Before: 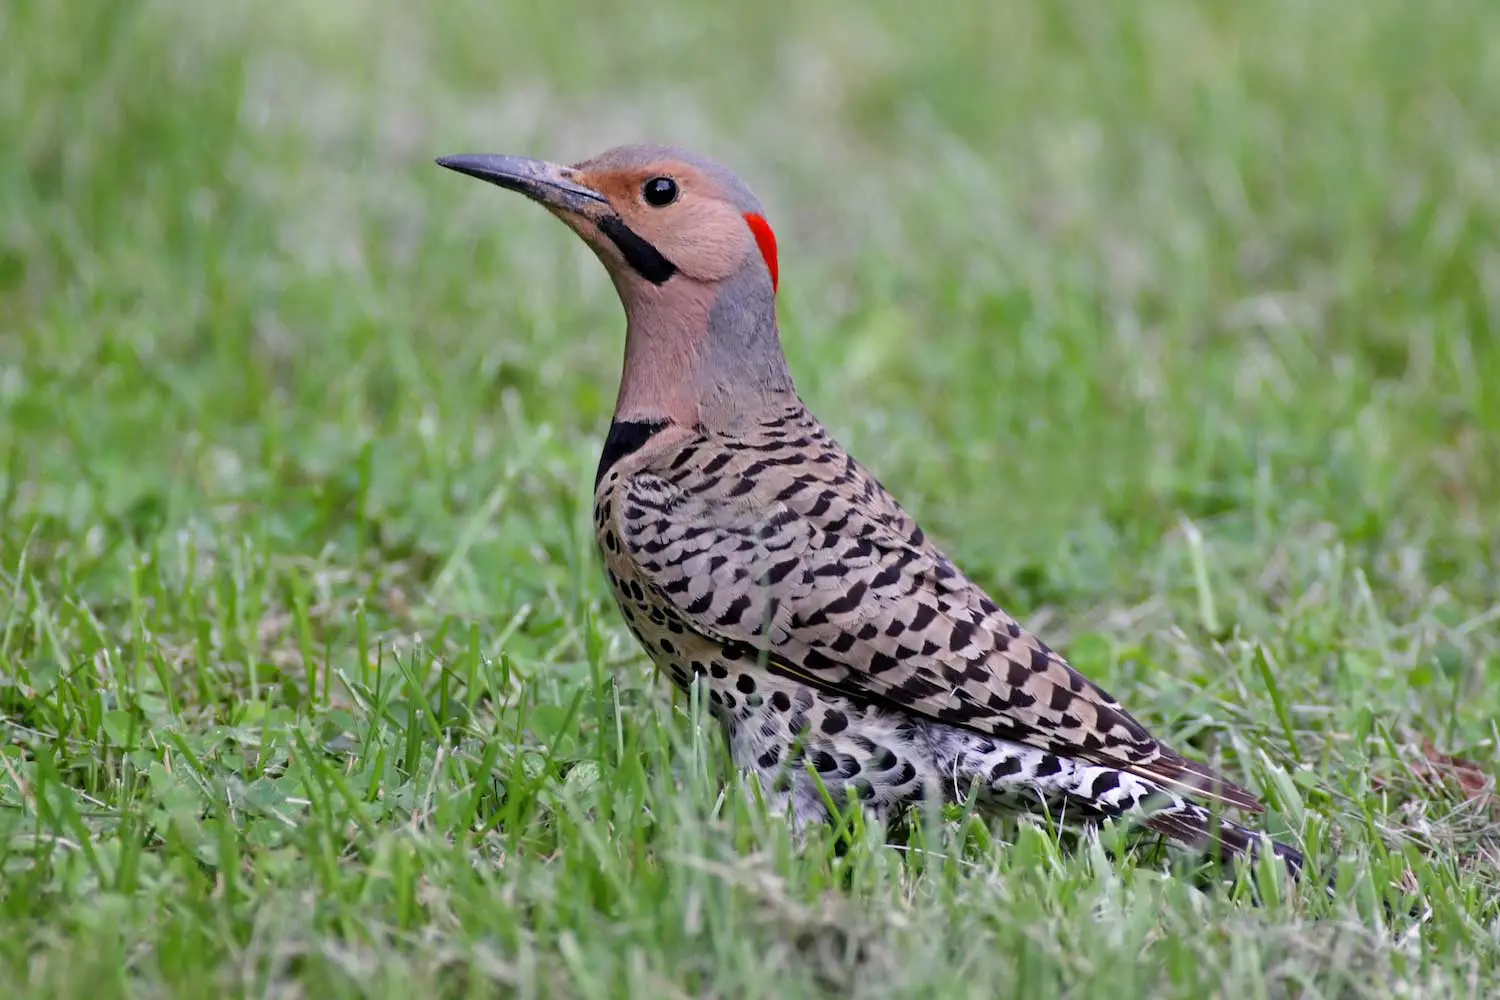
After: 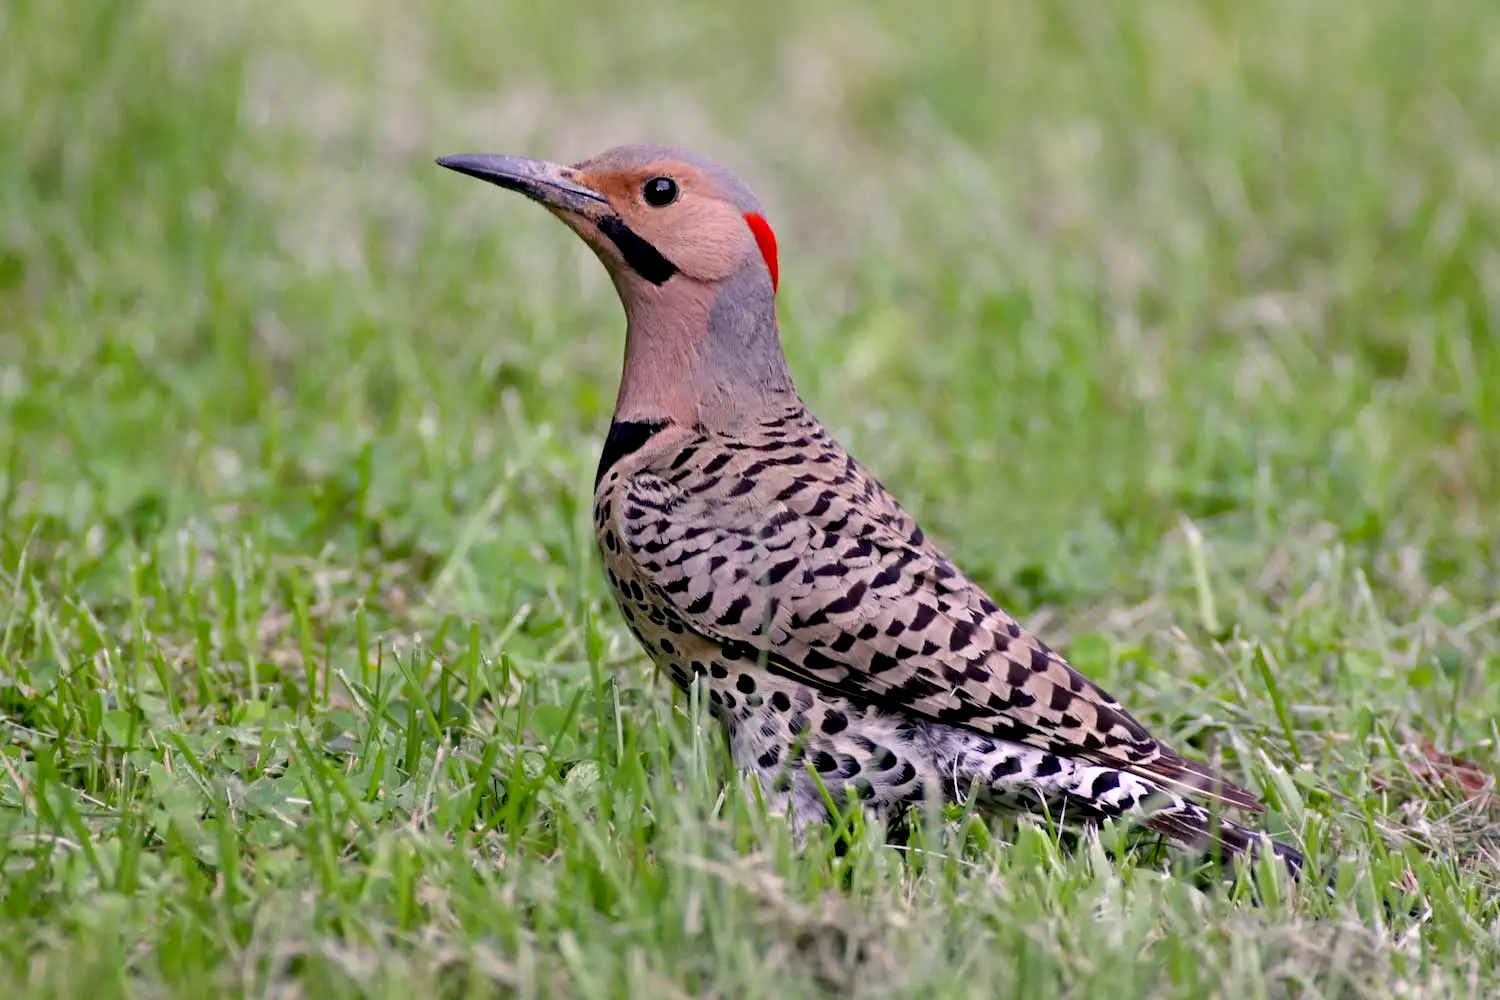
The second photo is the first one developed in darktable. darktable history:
exposure: black level correction 0.009, exposure 0.119 EV, compensate highlight preservation false
color correction: highlights a* 5.81, highlights b* 4.84
